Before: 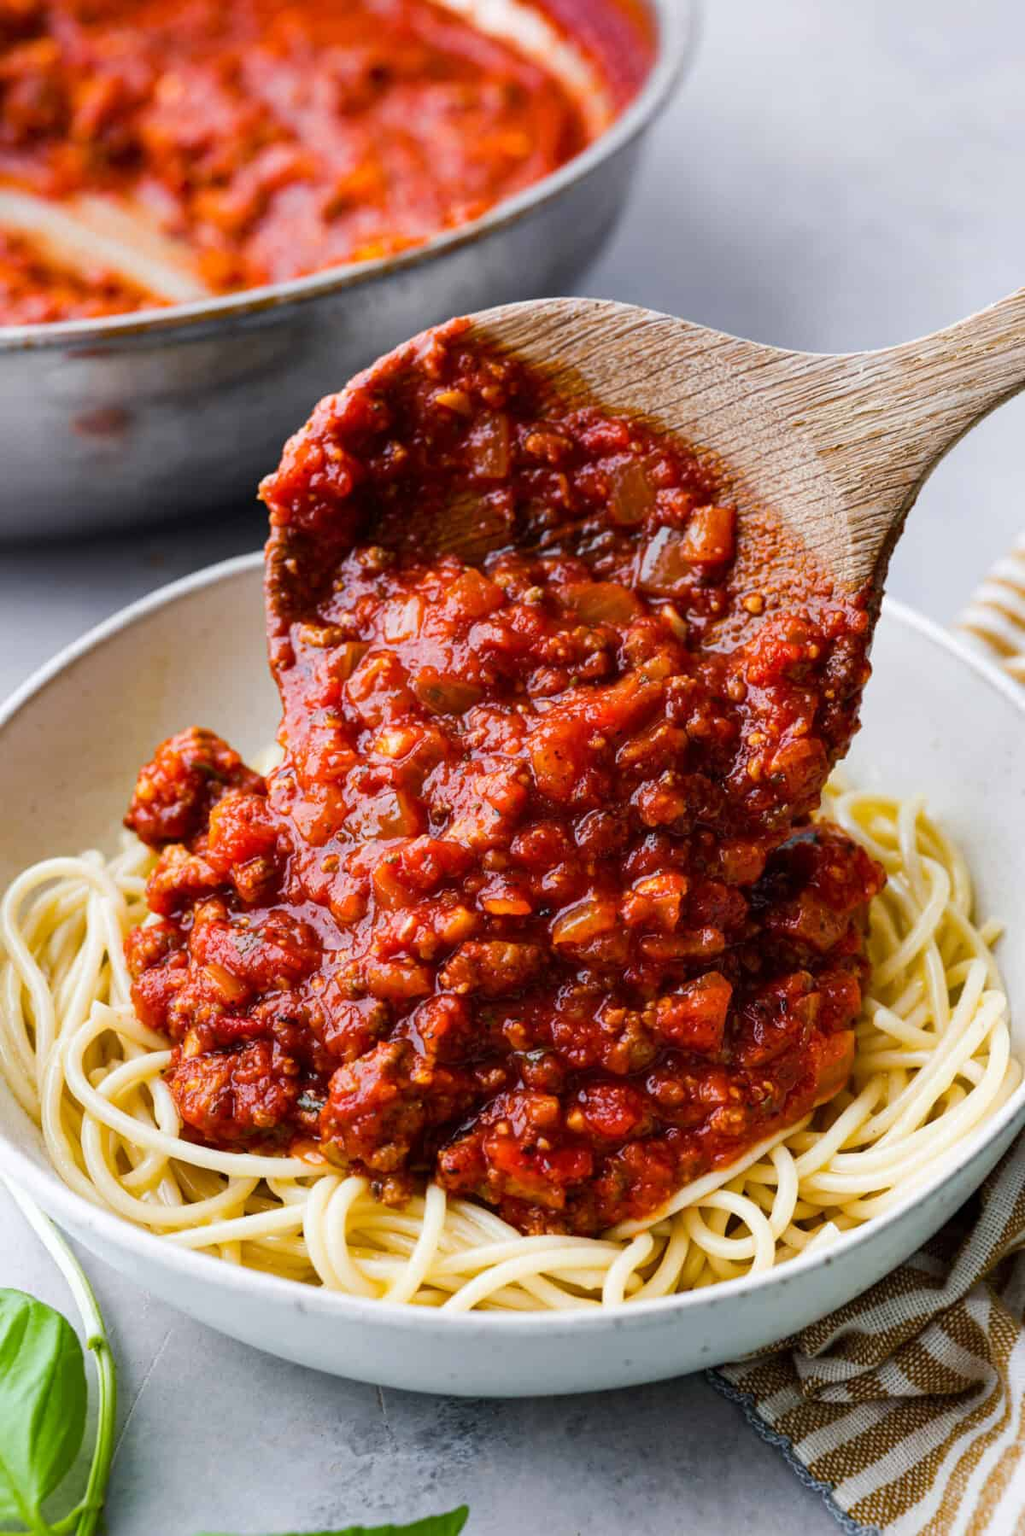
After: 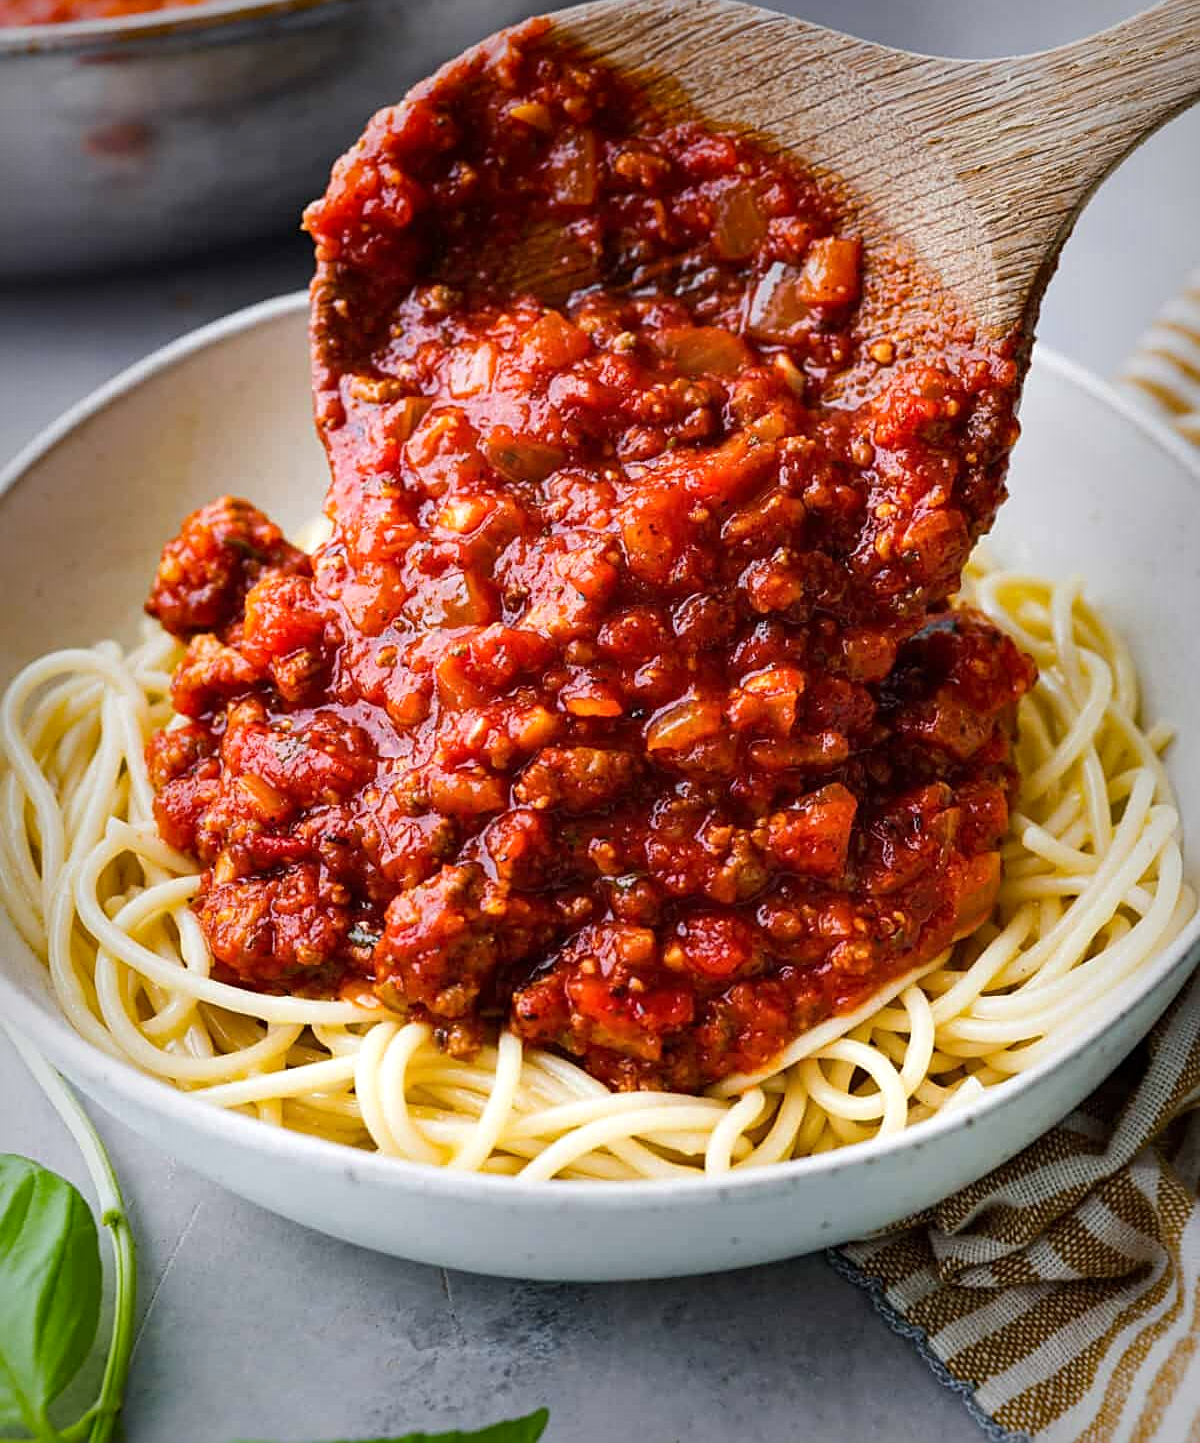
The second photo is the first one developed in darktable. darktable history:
exposure: exposure 0.209 EV, compensate highlight preservation false
sharpen: on, module defaults
crop and rotate: top 19.733%
vignetting: fall-off start 53.72%, saturation 0.034, automatic ratio true, width/height ratio 1.312, shape 0.227
